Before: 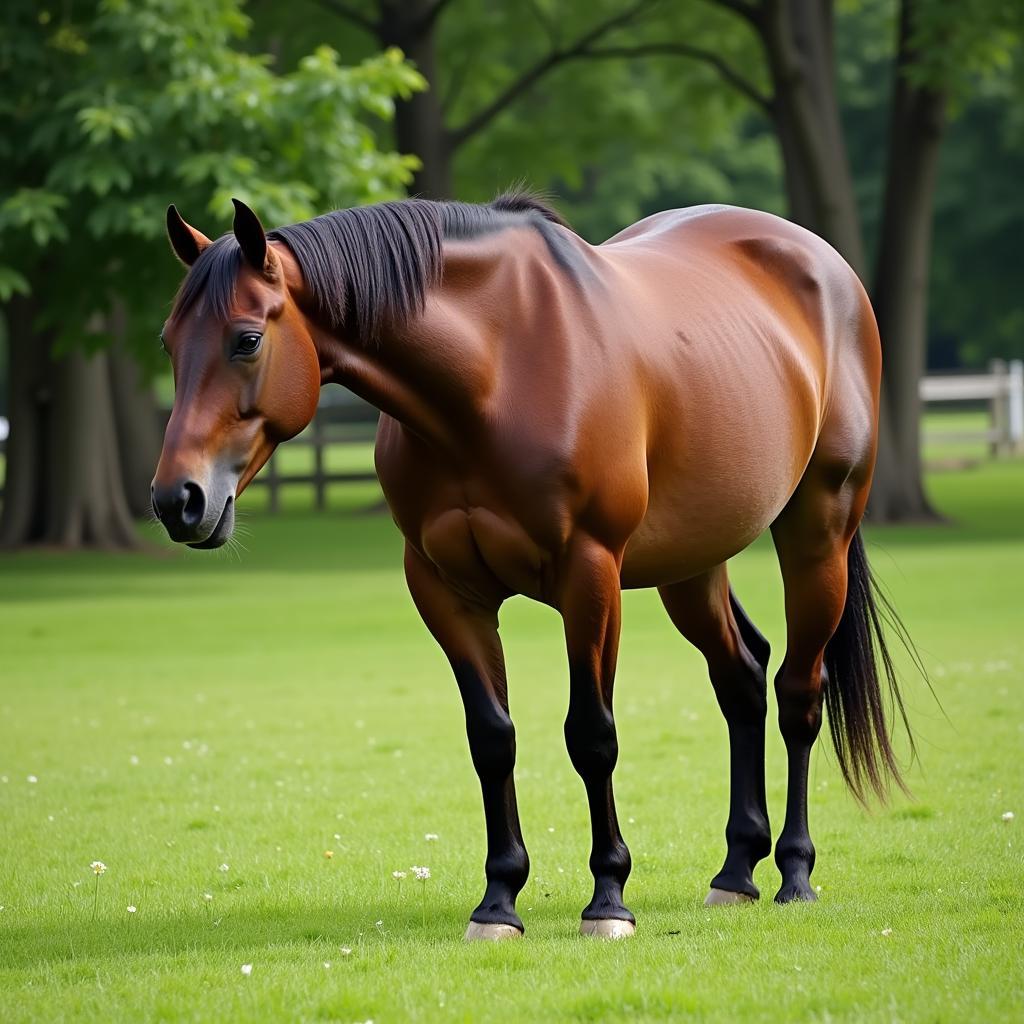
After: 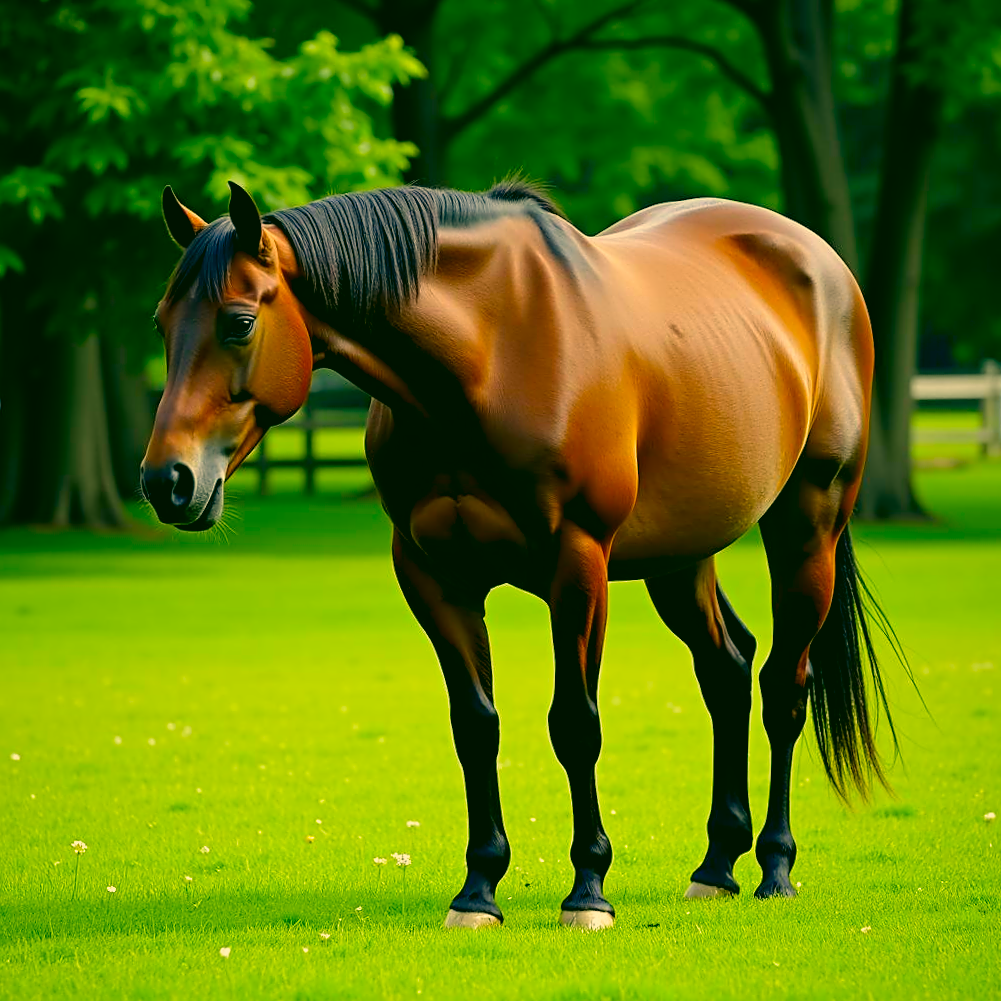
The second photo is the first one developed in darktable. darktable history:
contrast equalizer: octaves 7, y [[0.5, 0.5, 0.5, 0.515, 0.749, 0.84], [0.5 ×6], [0.5 ×6], [0, 0, 0, 0.001, 0.067, 0.262], [0 ×6]], mix 0.315
color correction: highlights a* 5.63, highlights b* 33.44, shadows a* -26.49, shadows b* 3.96
contrast brightness saturation: saturation 0.183
crop and rotate: angle -1.33°
filmic rgb: black relative exposure -12 EV, white relative exposure 2.8 EV, target black luminance 0%, hardness 8.06, latitude 71.19%, contrast 1.14, highlights saturation mix 10.34%, shadows ↔ highlights balance -0.384%, preserve chrominance no, color science v5 (2021), contrast in shadows safe, contrast in highlights safe
